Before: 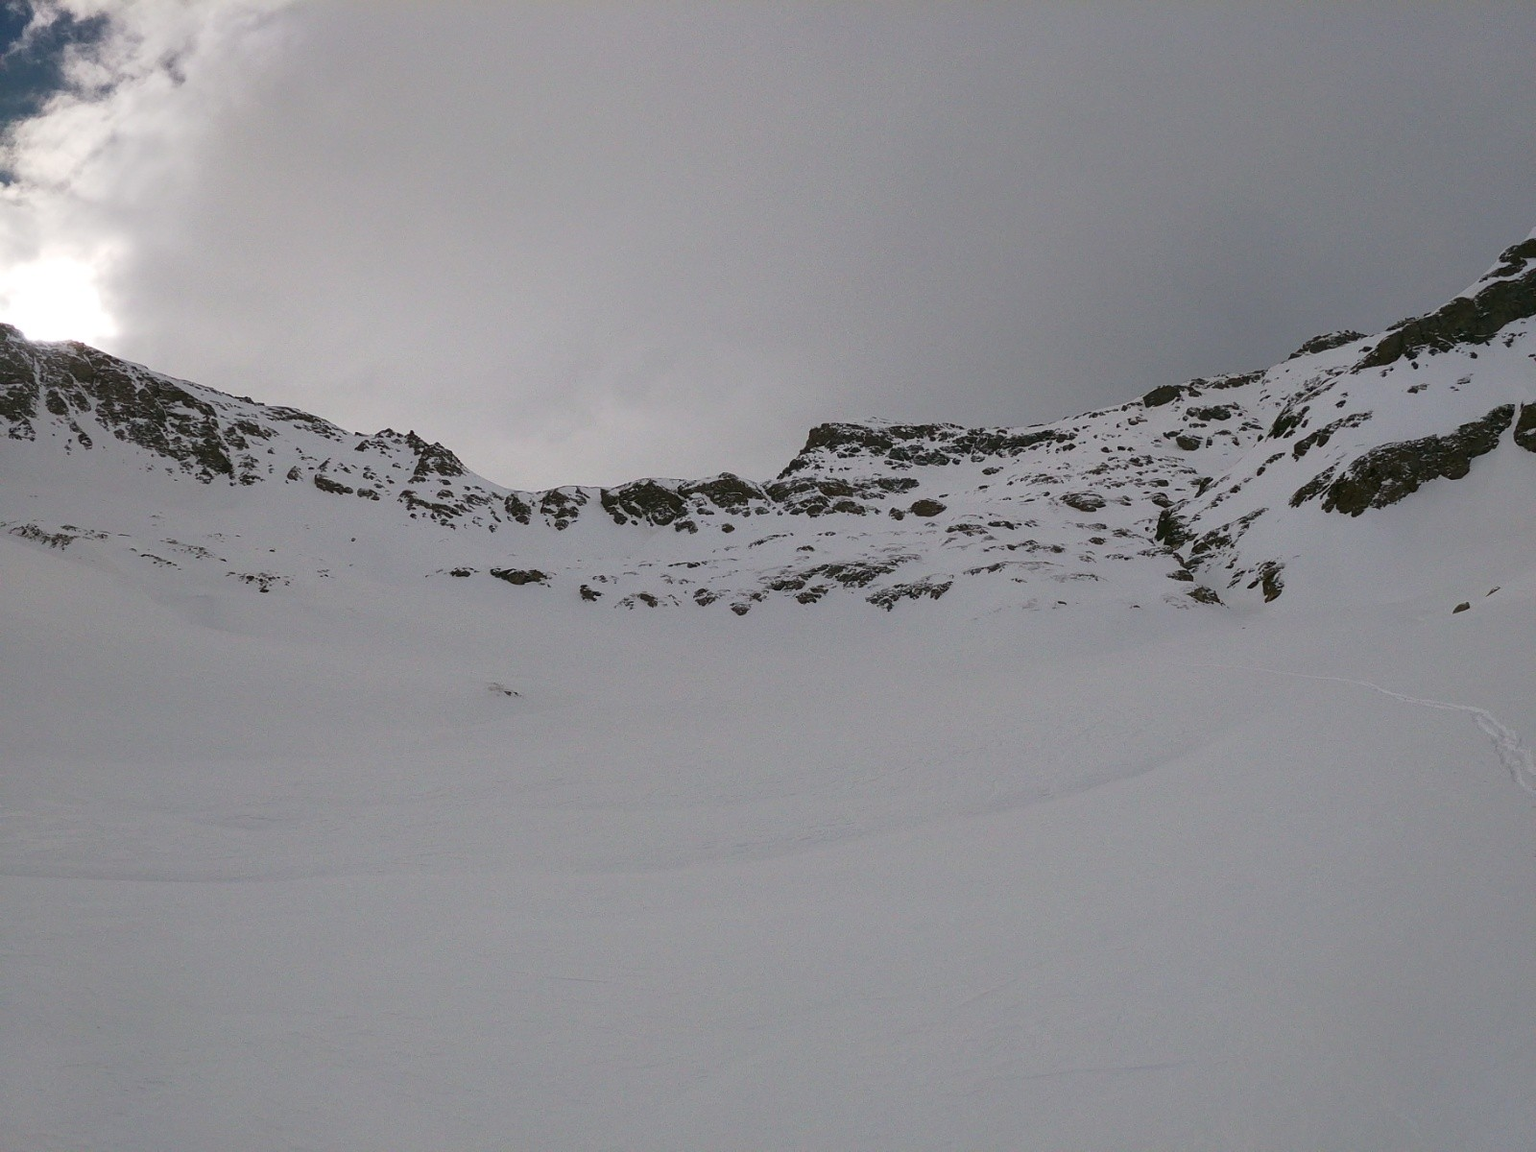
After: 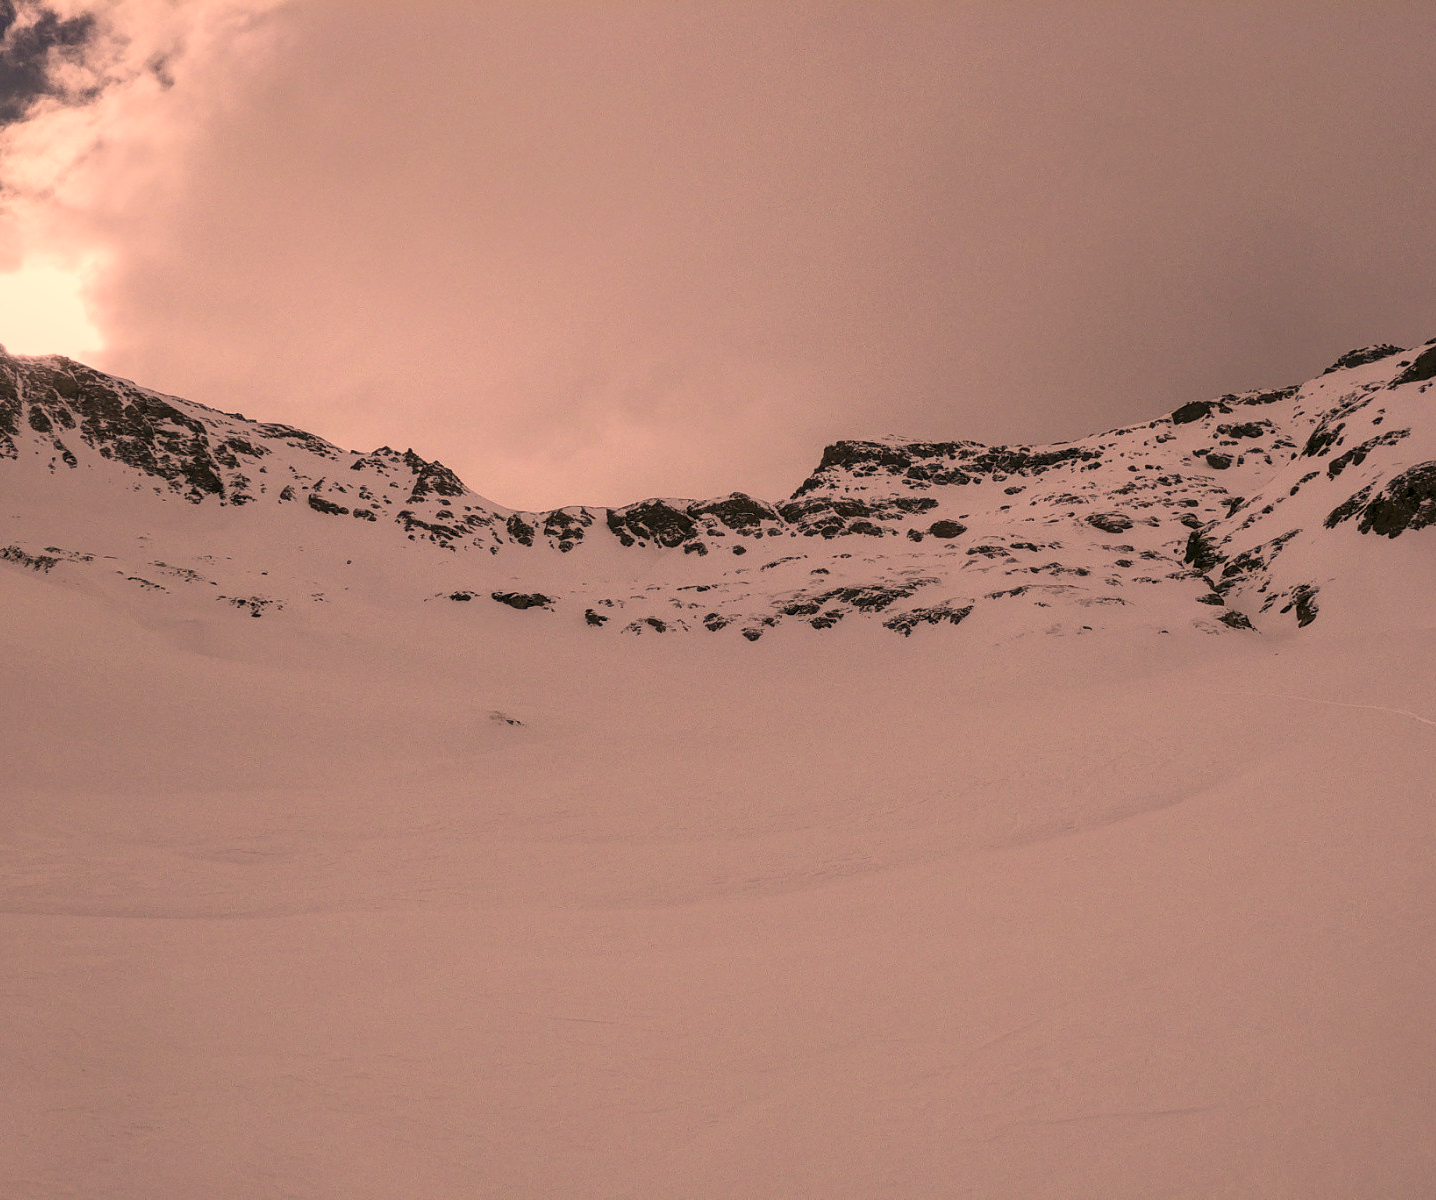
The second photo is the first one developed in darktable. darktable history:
color correction: highlights a* 39.25, highlights b* 39.92, saturation 0.694
local contrast: on, module defaults
crop and rotate: left 1.188%, right 9.027%
tone equalizer: edges refinement/feathering 500, mask exposure compensation -1.57 EV, preserve details no
